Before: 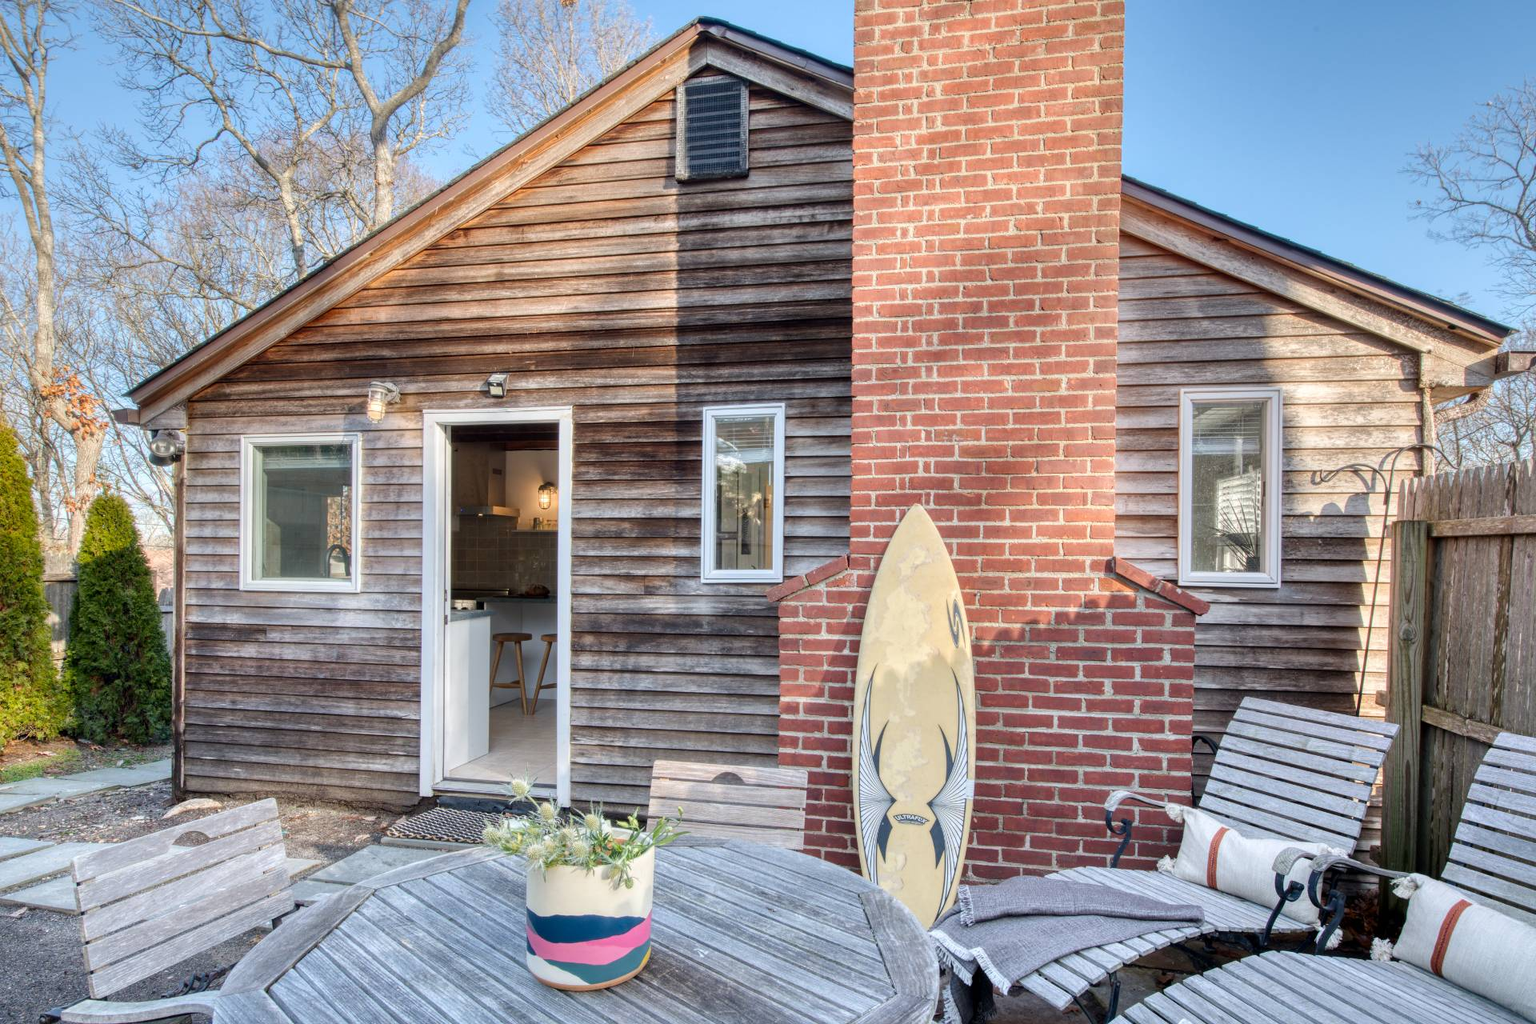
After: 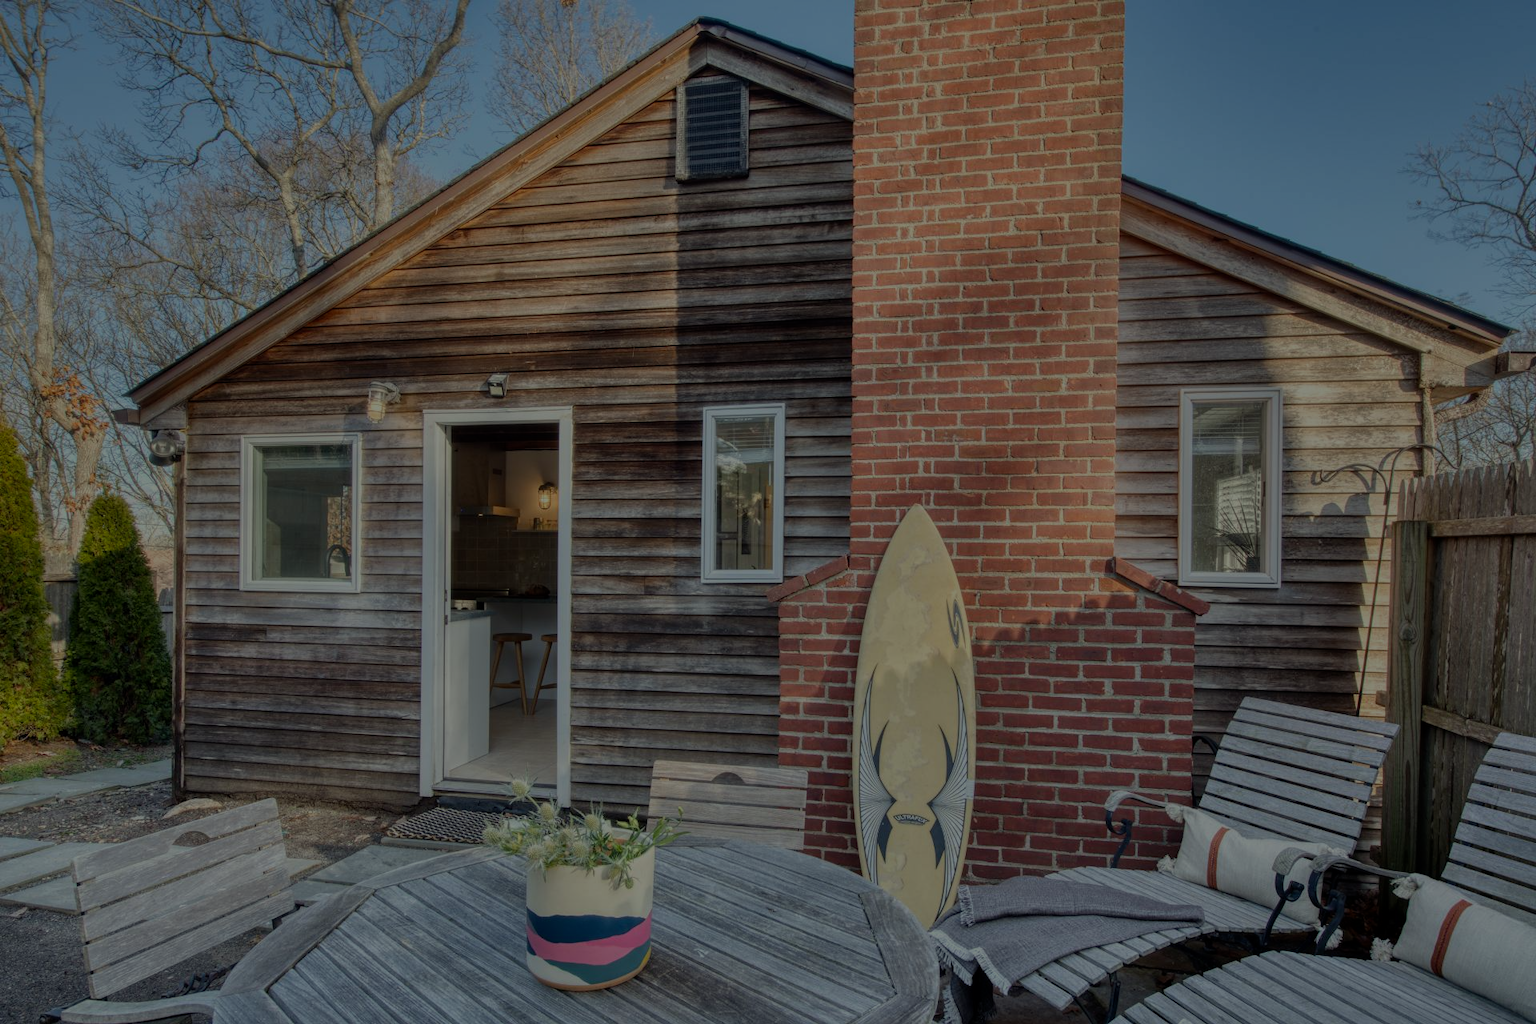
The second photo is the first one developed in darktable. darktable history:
exposure: exposure -2.002 EV, compensate highlight preservation false
color correction: highlights a* -4.28, highlights b* 6.53
